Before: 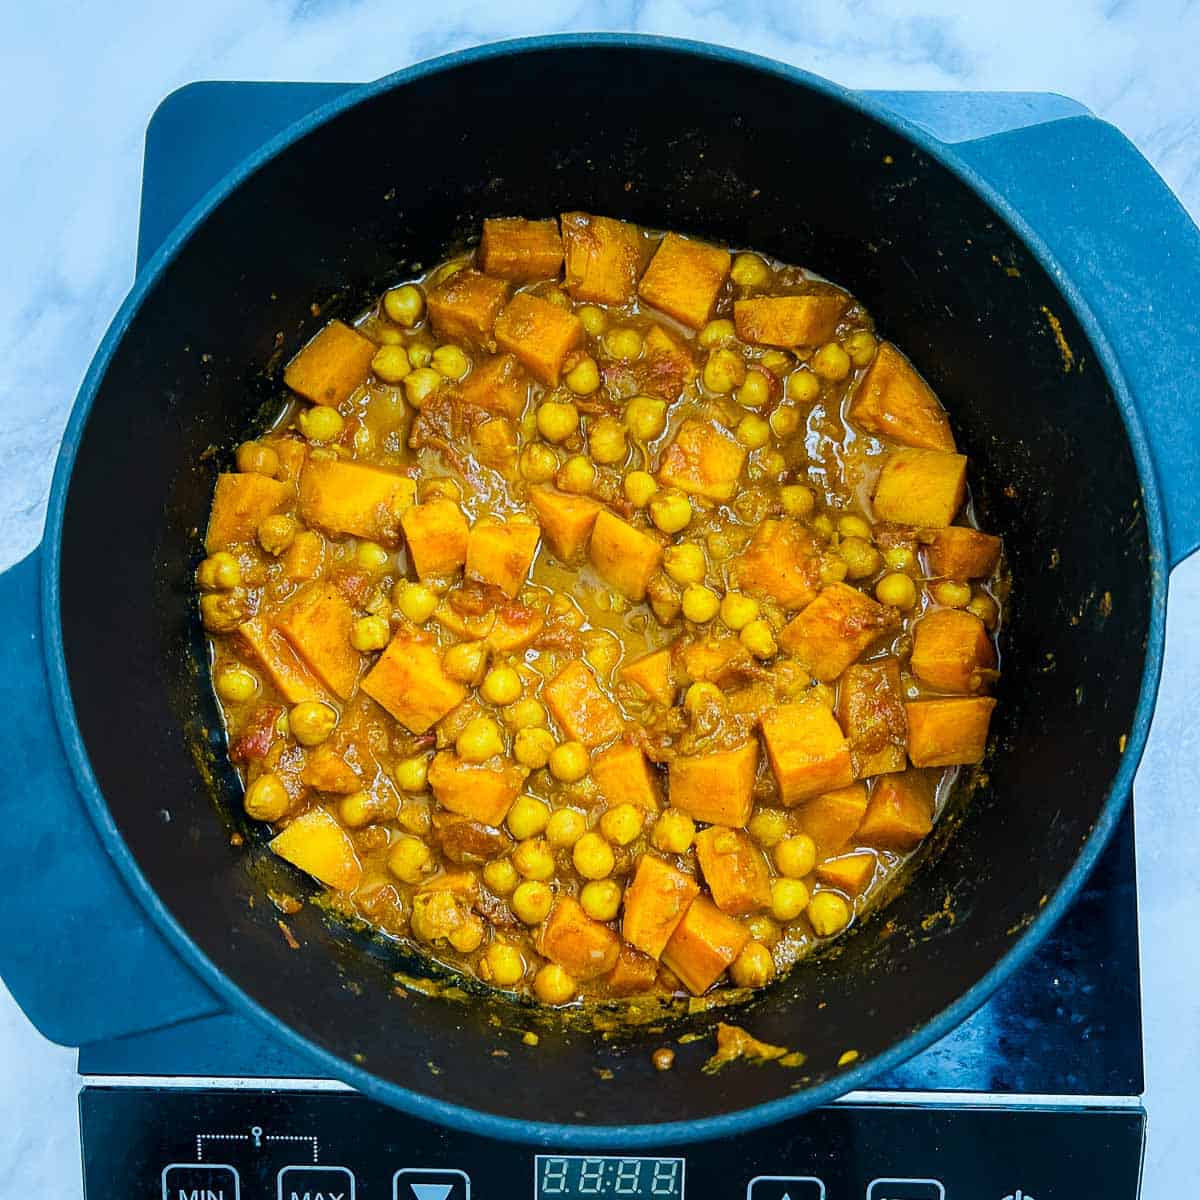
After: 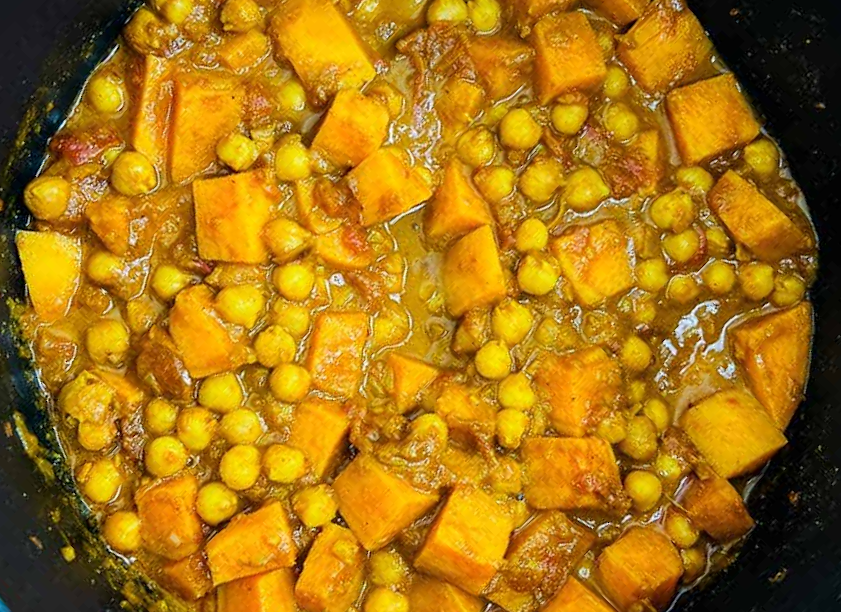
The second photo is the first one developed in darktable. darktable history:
crop and rotate: angle -44.36°, top 16.144%, right 0.808%, bottom 11.633%
